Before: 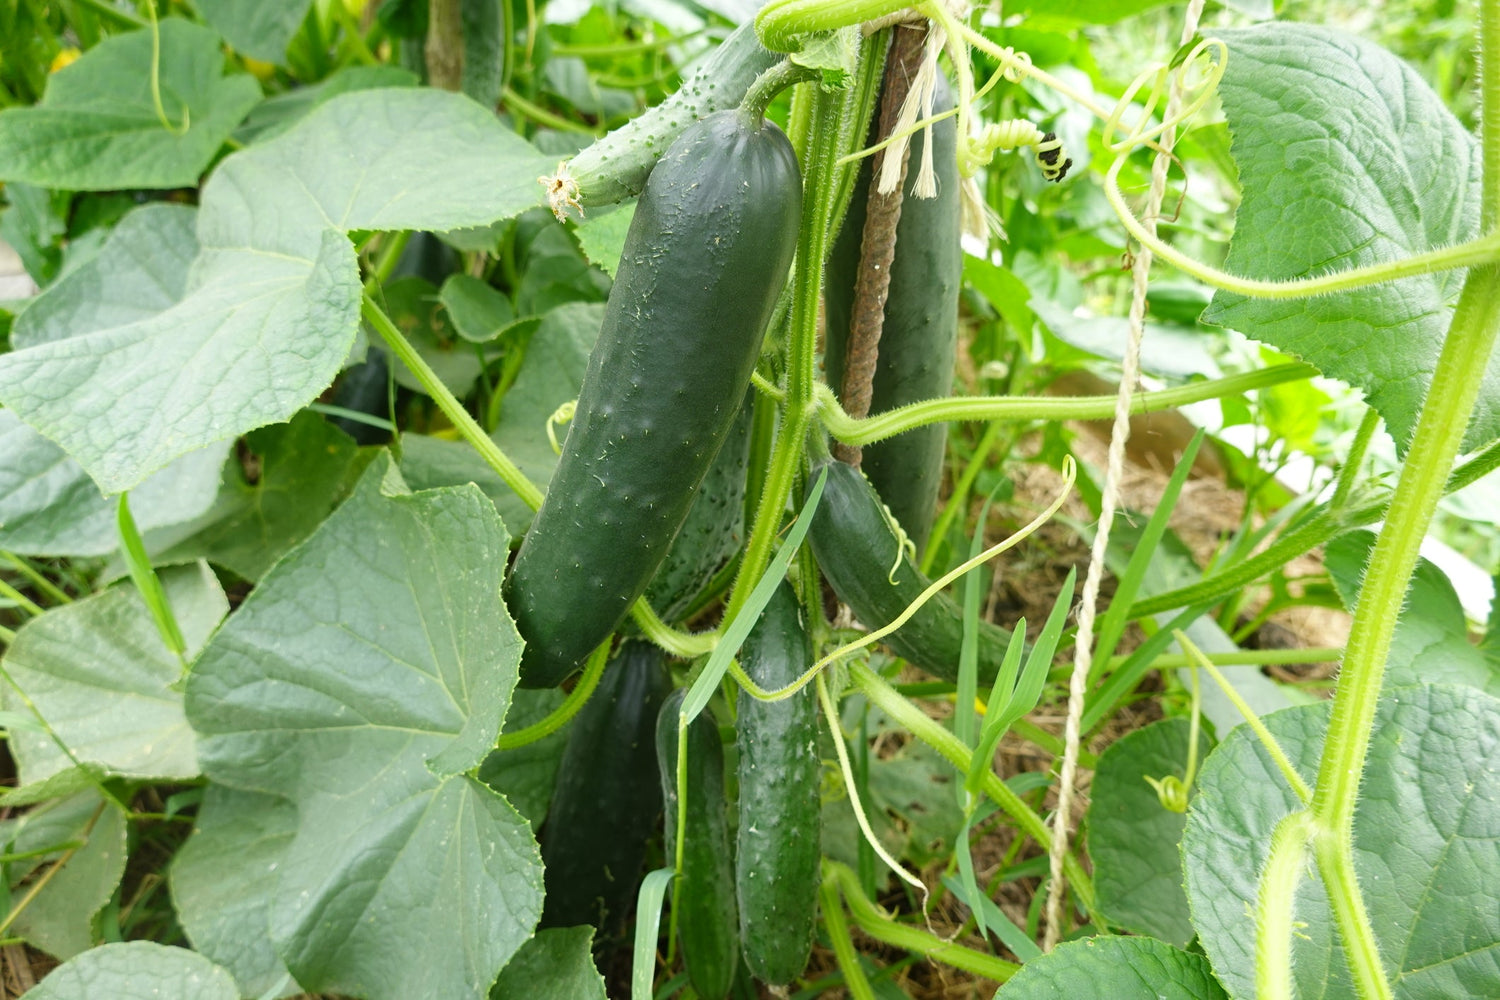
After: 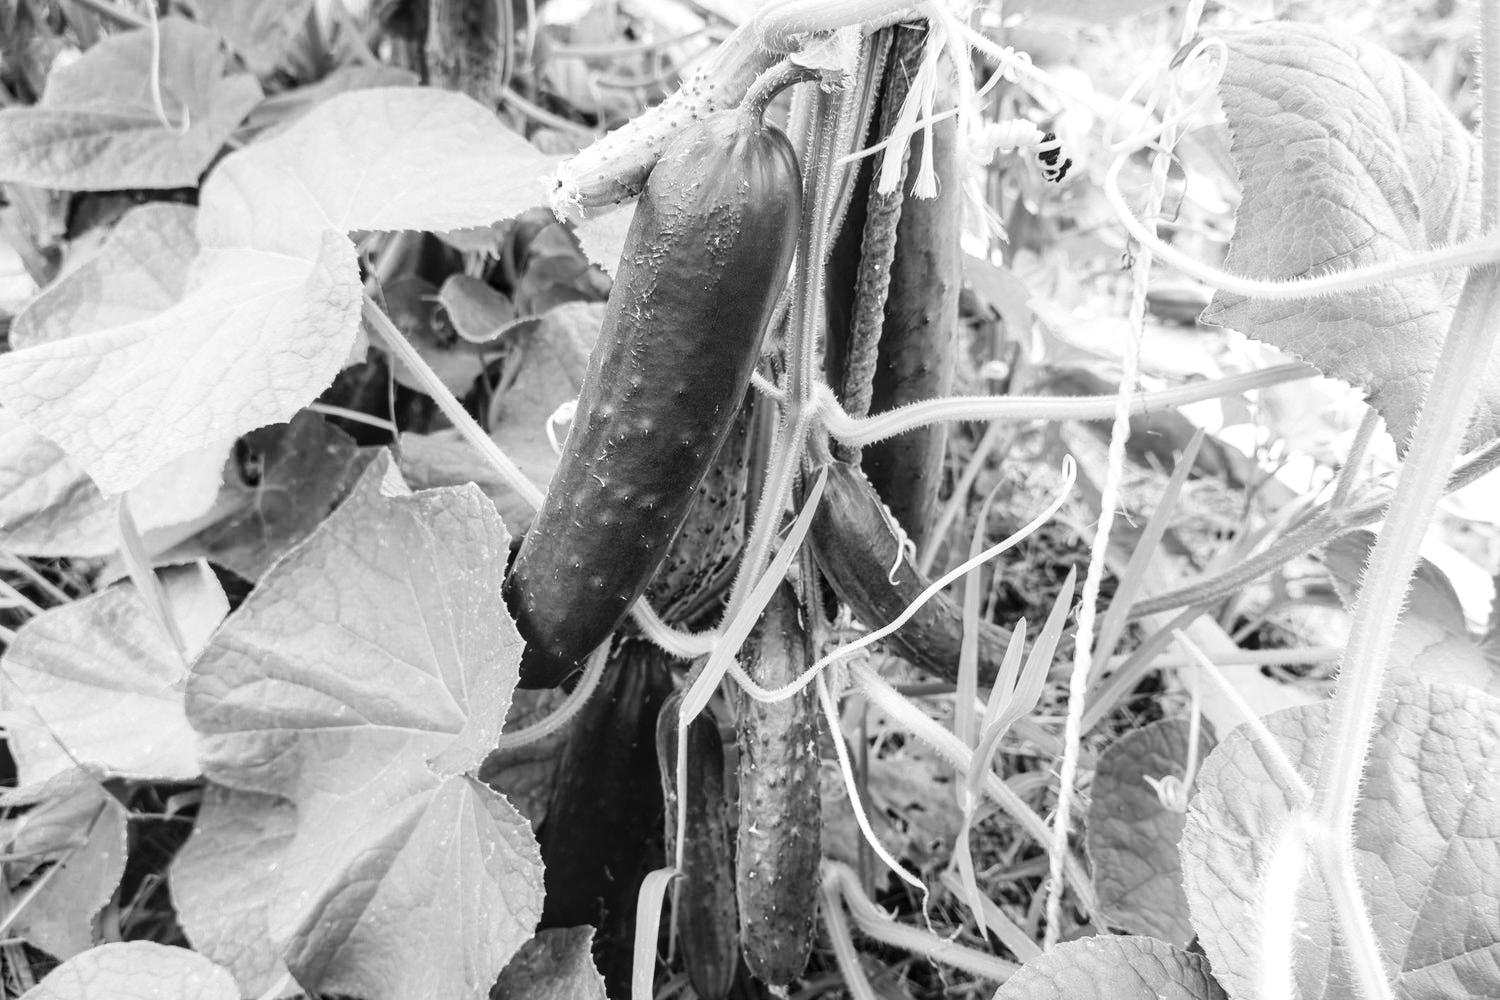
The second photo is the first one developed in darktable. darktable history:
monochrome: a 73.58, b 64.21
tone equalizer: -8 EV -0.417 EV, -7 EV -0.389 EV, -6 EV -0.333 EV, -5 EV -0.222 EV, -3 EV 0.222 EV, -2 EV 0.333 EV, -1 EV 0.389 EV, +0 EV 0.417 EV, edges refinement/feathering 500, mask exposure compensation -1.57 EV, preserve details no
base curve: curves: ch0 [(0, 0) (0.036, 0.025) (0.121, 0.166) (0.206, 0.329) (0.605, 0.79) (1, 1)], preserve colors none
local contrast: on, module defaults
contrast brightness saturation: saturation -1
